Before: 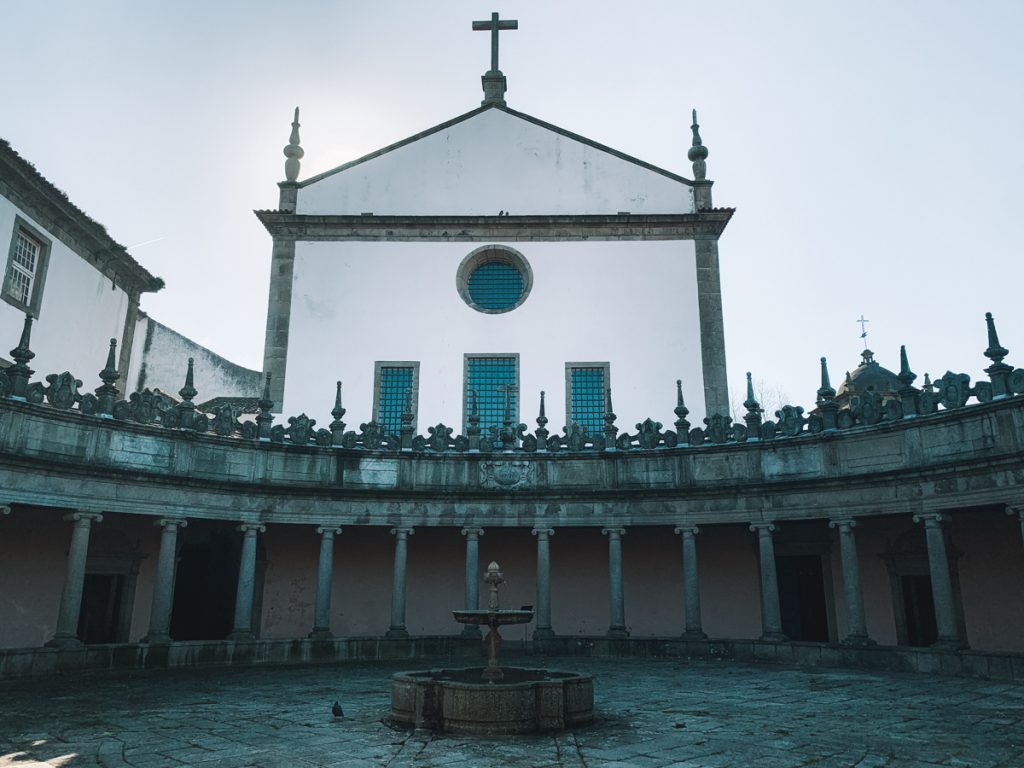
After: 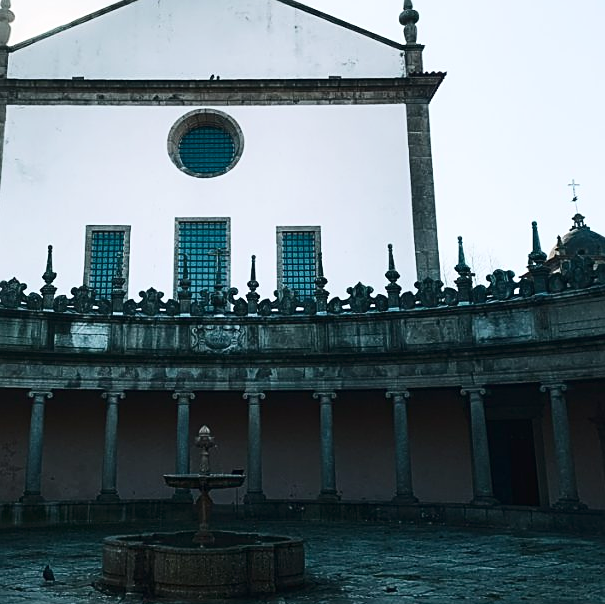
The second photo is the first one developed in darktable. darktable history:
sharpen: on, module defaults
contrast brightness saturation: contrast 0.28
crop and rotate: left 28.256%, top 17.734%, right 12.656%, bottom 3.573%
